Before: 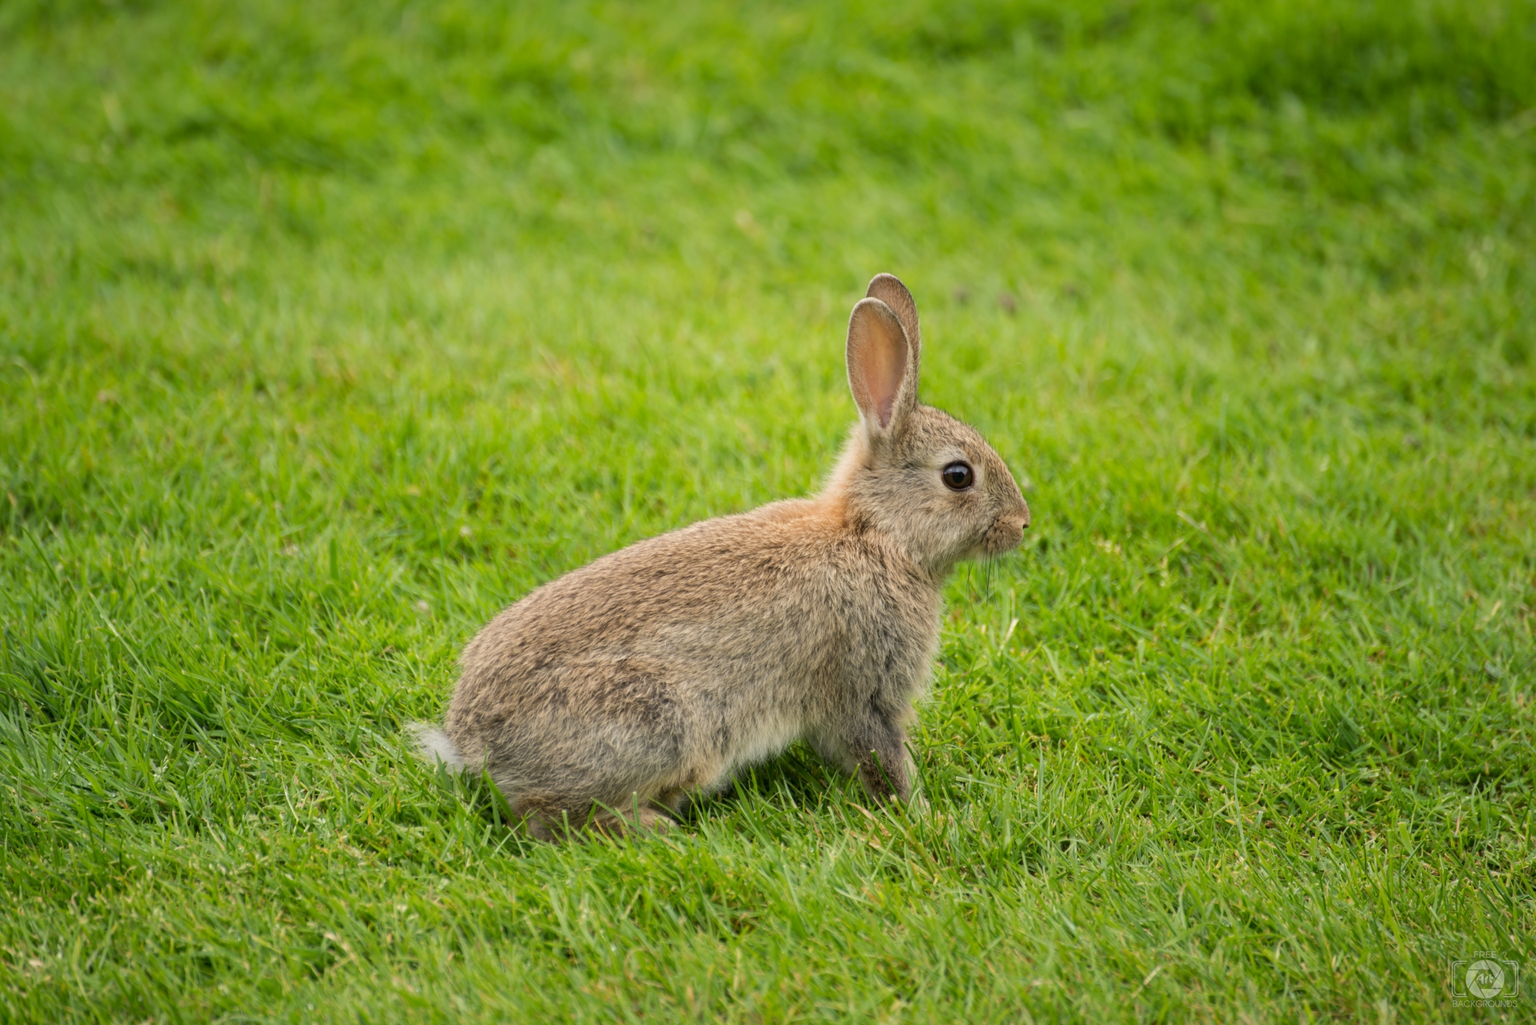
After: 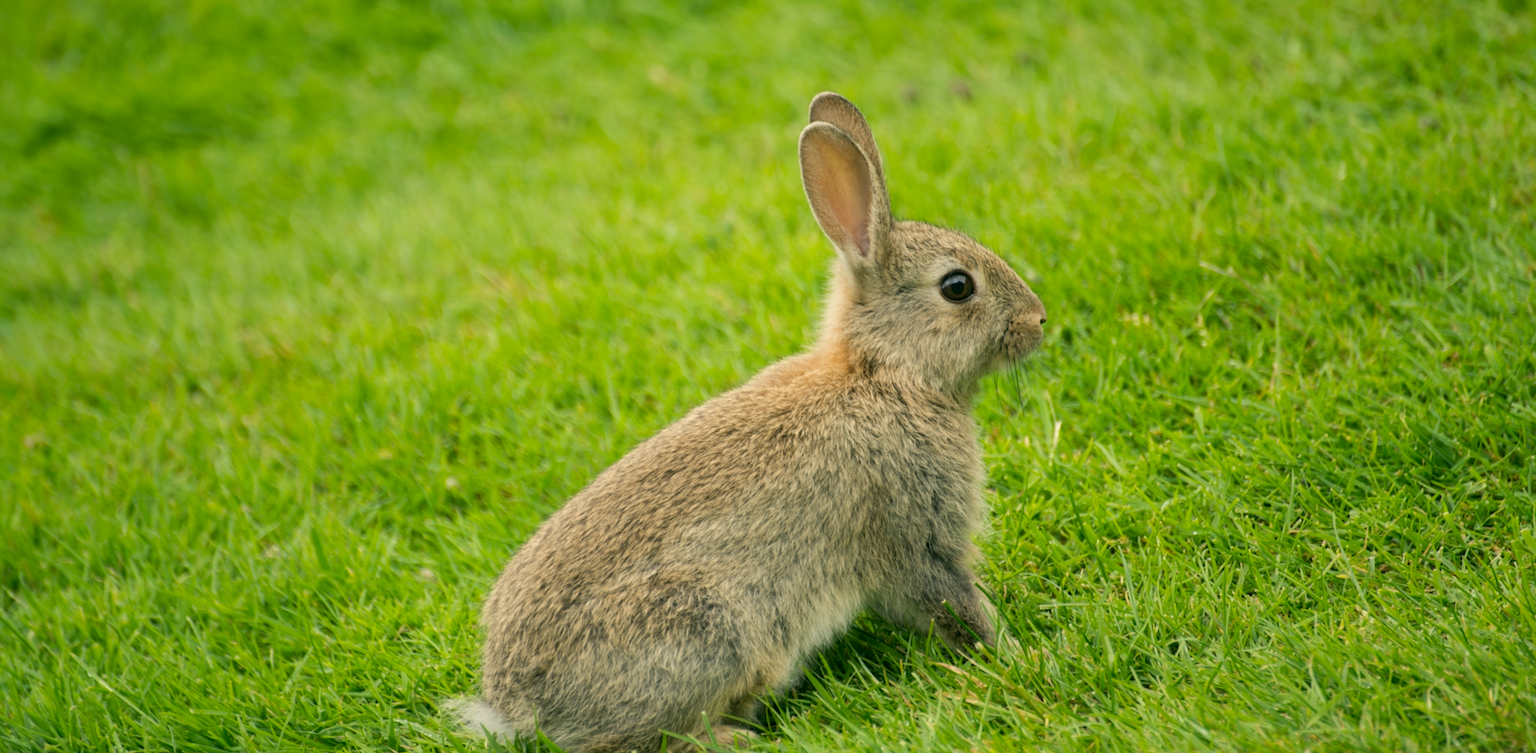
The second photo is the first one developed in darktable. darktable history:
color correction: highlights a* -0.482, highlights b* 9.48, shadows a* -9.48, shadows b* 0.803
rotate and perspective: rotation -14.8°, crop left 0.1, crop right 0.903, crop top 0.25, crop bottom 0.748
